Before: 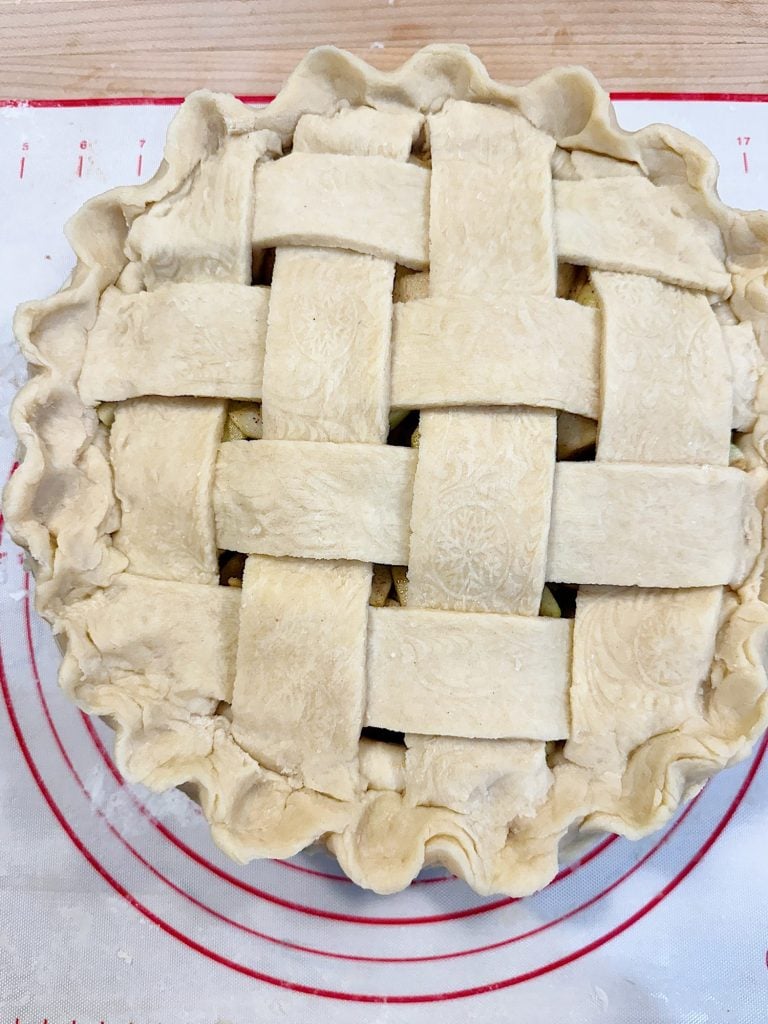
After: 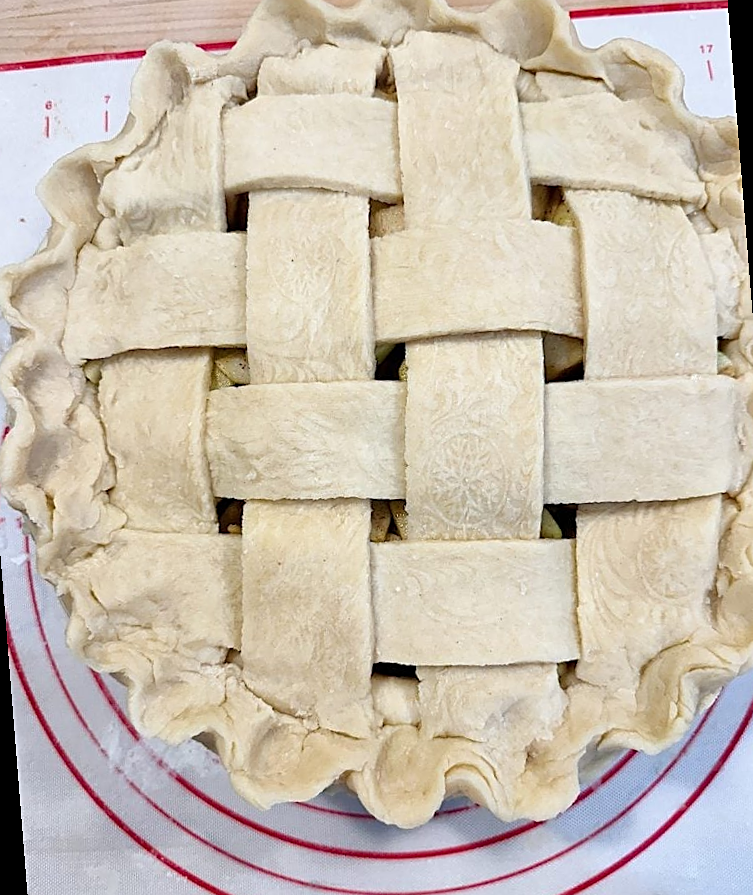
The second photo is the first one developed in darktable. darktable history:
sharpen: on, module defaults
rotate and perspective: rotation -4.57°, crop left 0.054, crop right 0.944, crop top 0.087, crop bottom 0.914
